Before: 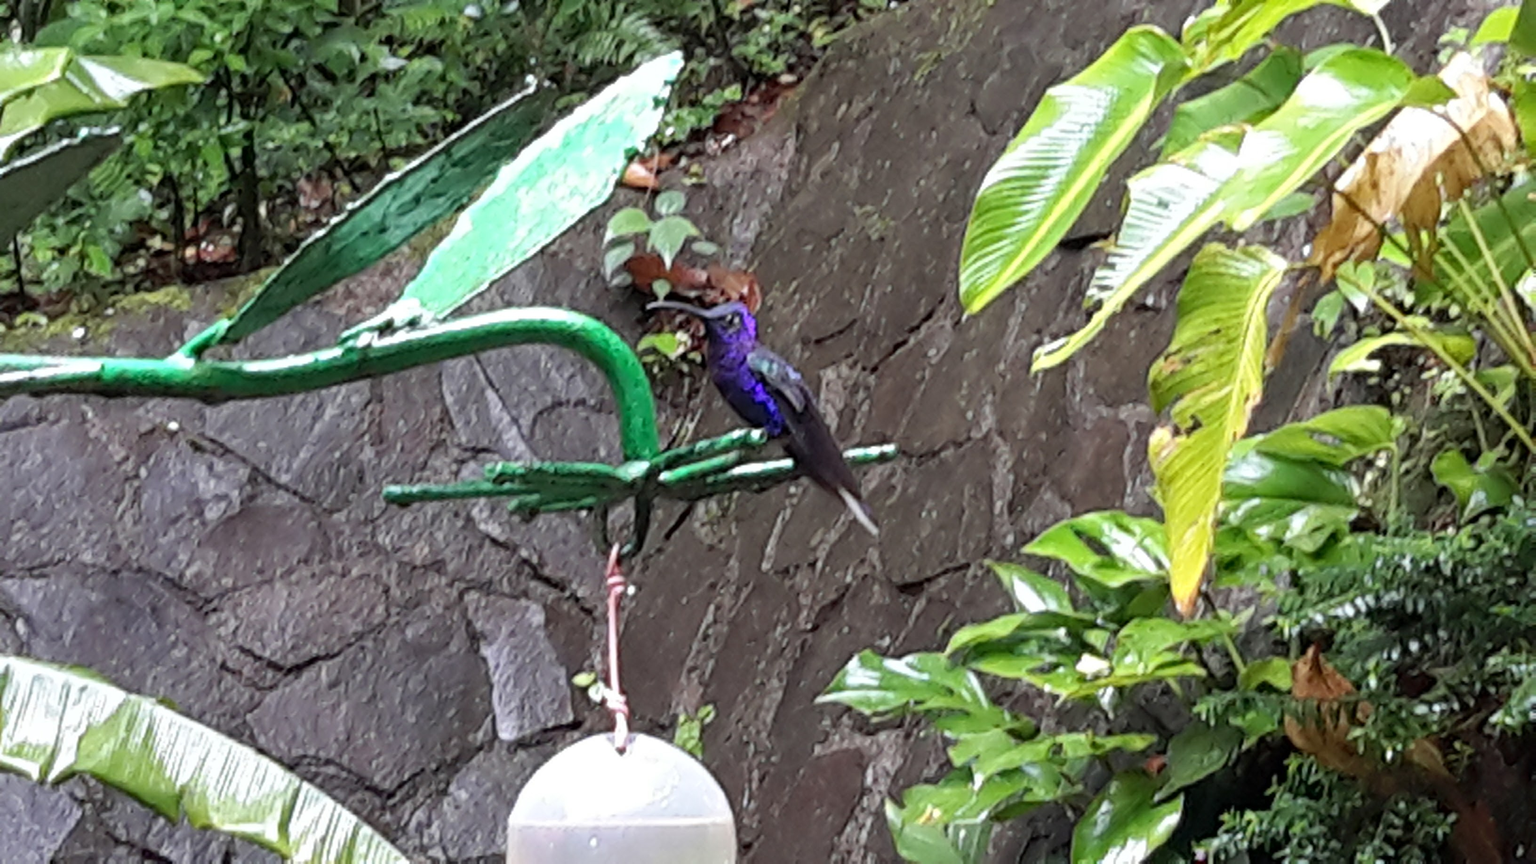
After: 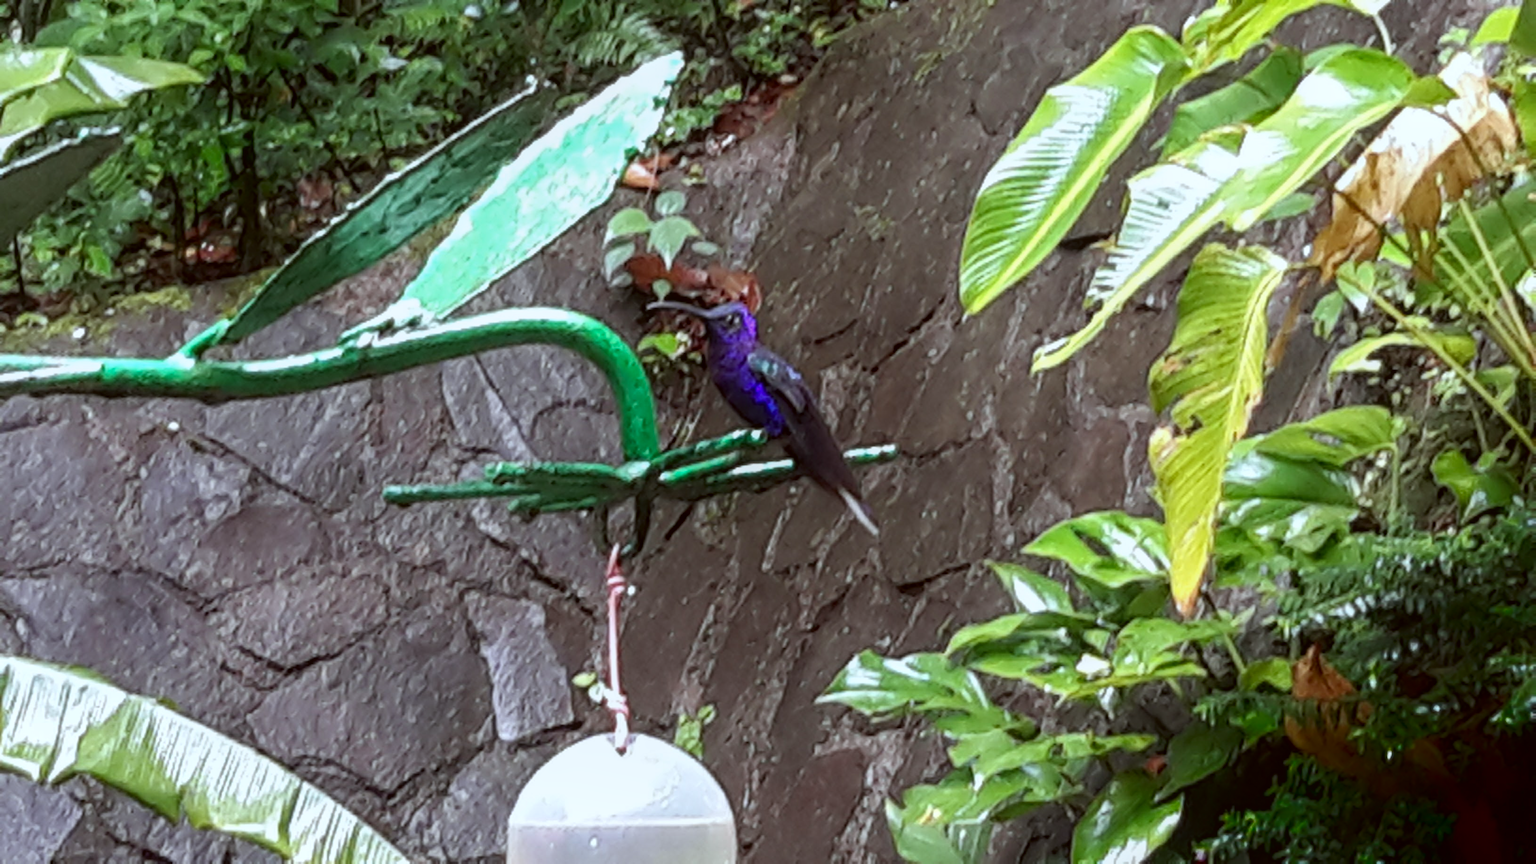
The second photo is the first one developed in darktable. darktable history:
local contrast: detail 109%
shadows and highlights: shadows -87.5, highlights -36.21, soften with gaussian
color correction: highlights a* -3.45, highlights b* -6.21, shadows a* 2.93, shadows b* 5.33
